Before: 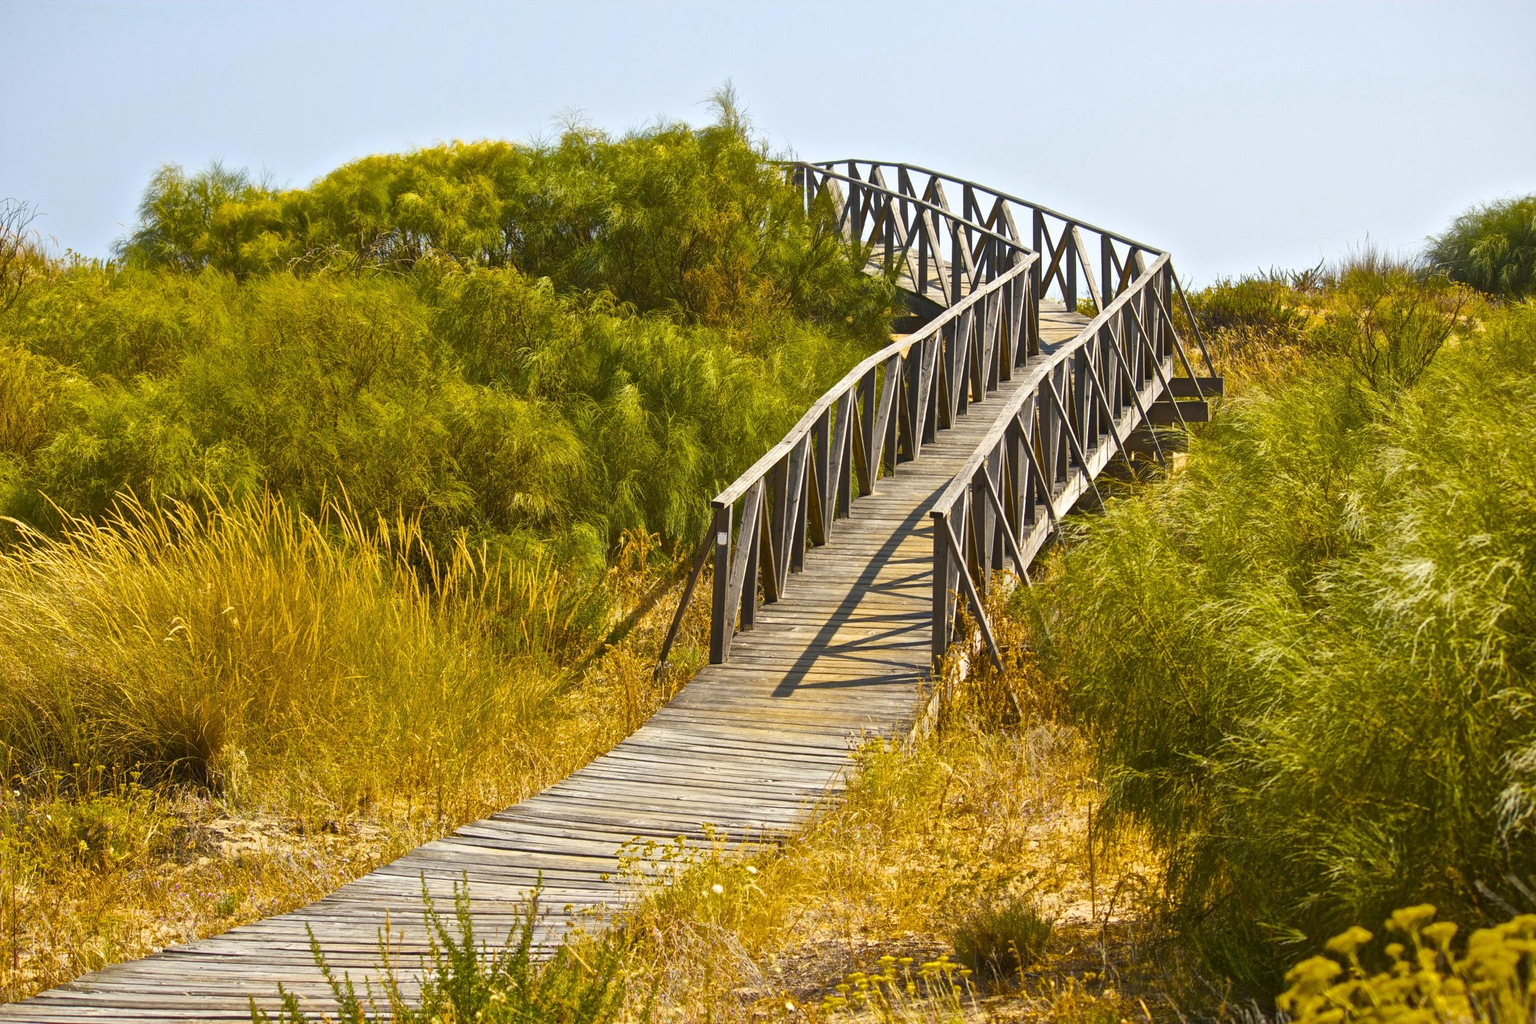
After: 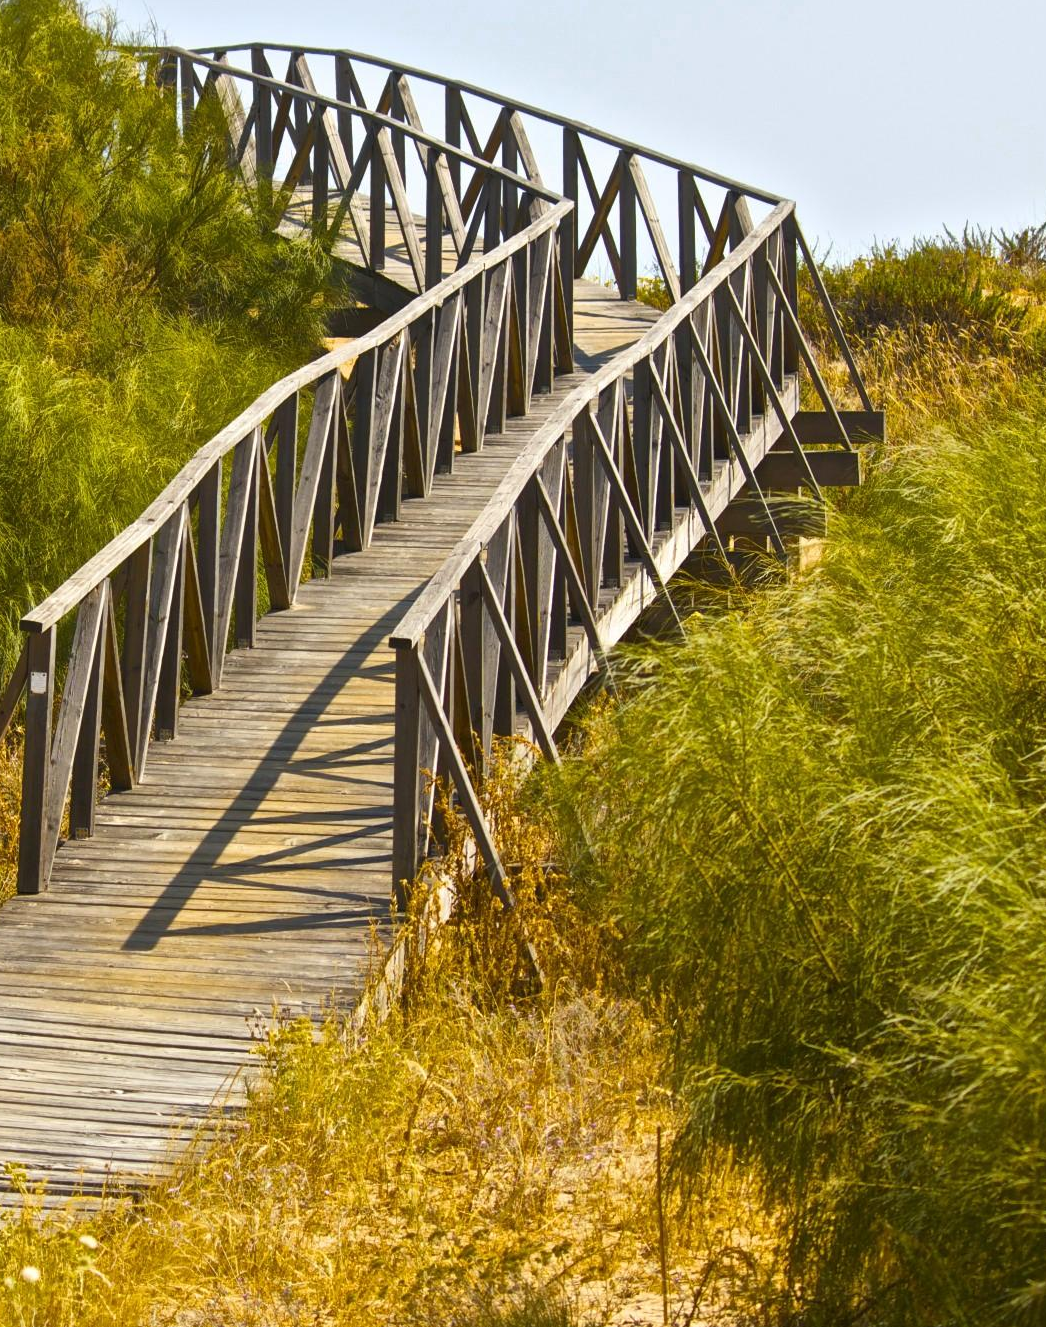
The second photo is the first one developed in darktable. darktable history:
crop: left 45.528%, top 13.123%, right 14.086%, bottom 10.08%
